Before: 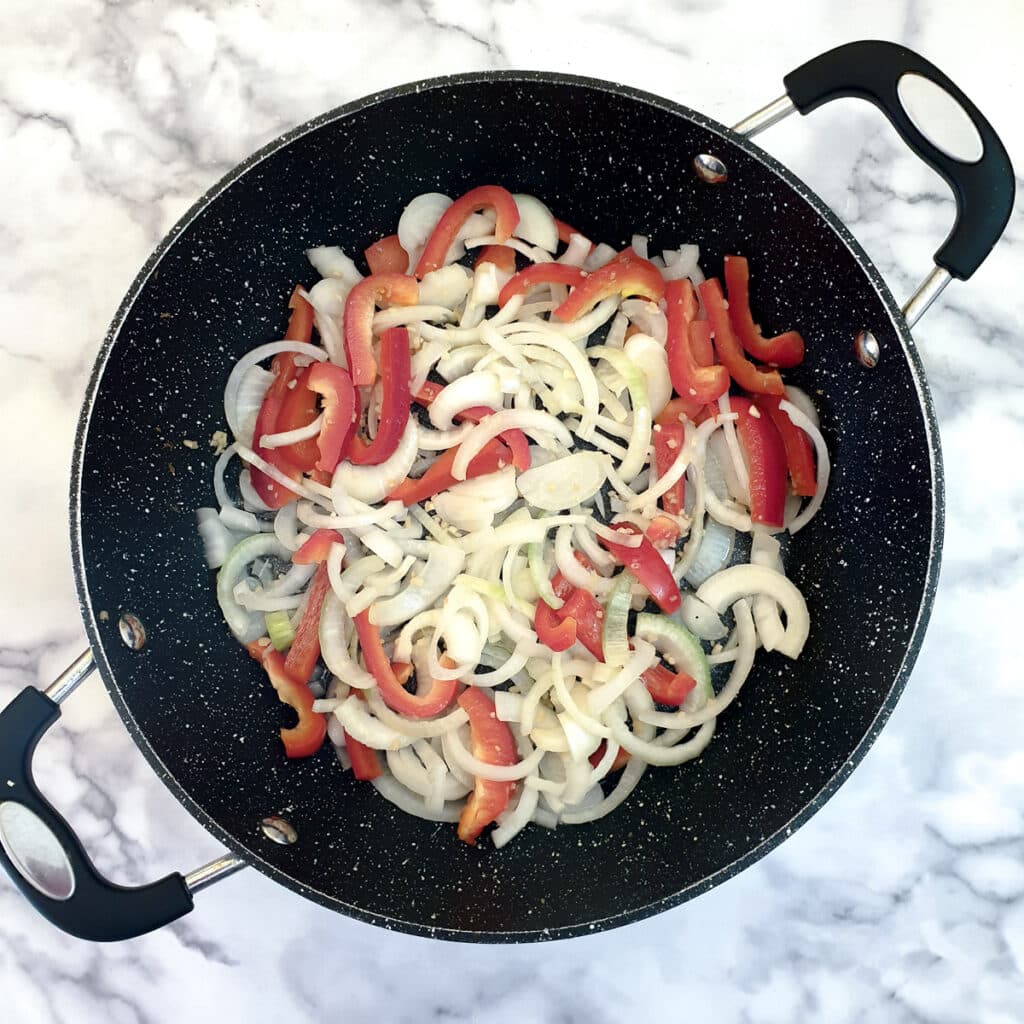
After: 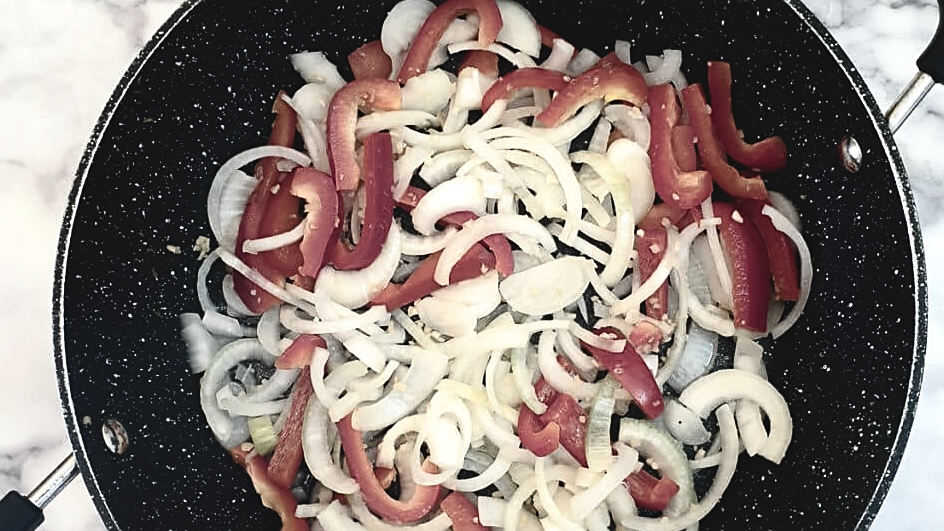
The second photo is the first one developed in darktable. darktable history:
crop: left 1.751%, top 19.07%, right 5.016%, bottom 28.384%
exposure: black level correction -0.029, compensate exposure bias true, compensate highlight preservation false
color zones: curves: ch1 [(0.263, 0.53) (0.376, 0.287) (0.487, 0.512) (0.748, 0.547) (1, 0.513)]; ch2 [(0.262, 0.45) (0.751, 0.477)]
color correction: highlights b* 0.022, saturation 0.504
sharpen: on, module defaults
levels: gray 50.78%
contrast brightness saturation: contrast 0.215, brightness -0.188, saturation 0.236
